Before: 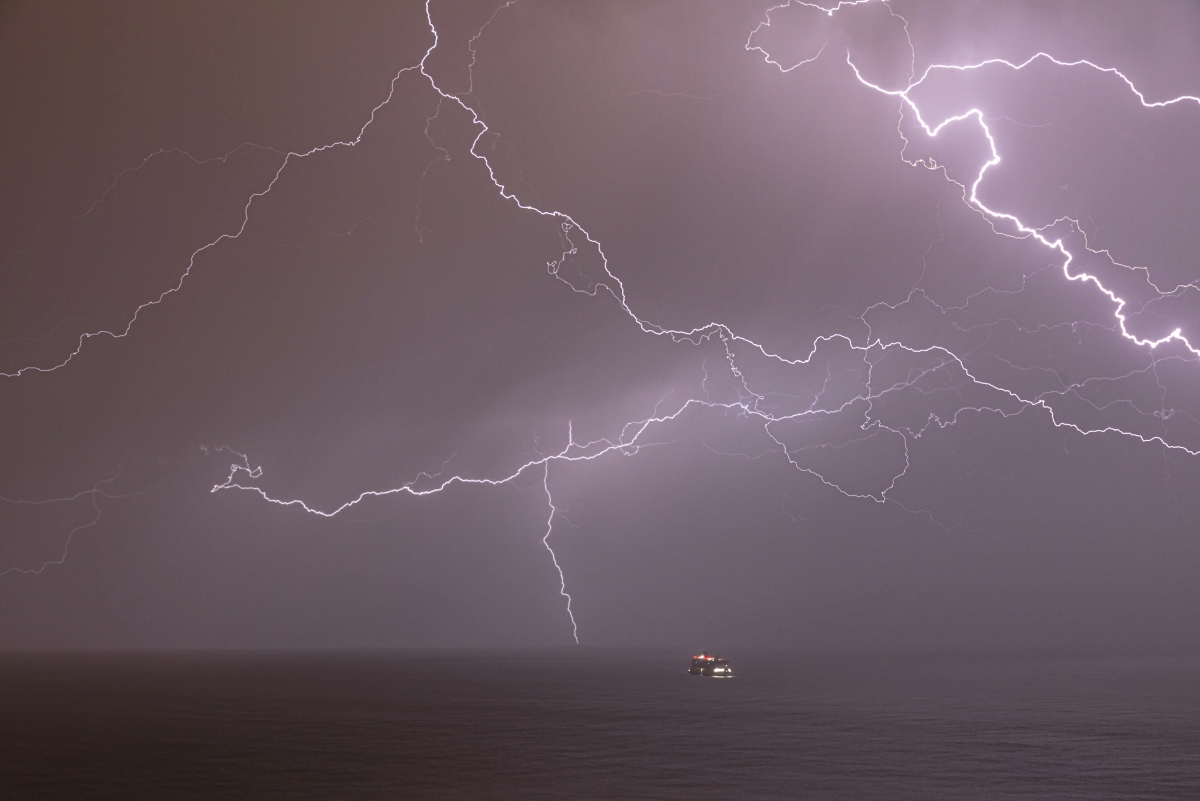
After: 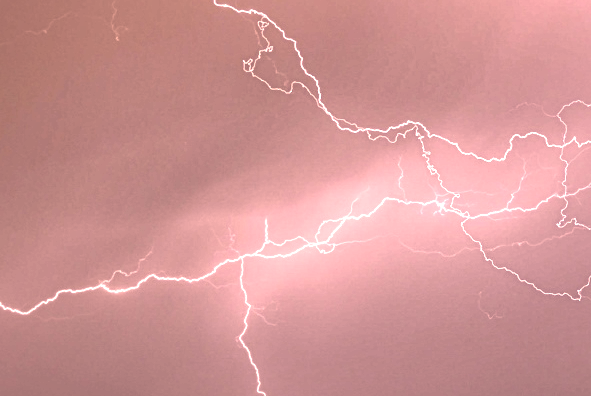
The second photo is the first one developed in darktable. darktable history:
contrast brightness saturation: contrast 0.11, saturation -0.16
exposure: exposure 1.239 EV, compensate exposure bias true, compensate highlight preservation false
color correction: highlights a* 22.54, highlights b* 21.93
crop: left 25.397%, top 25.312%, right 25.282%, bottom 25.167%
local contrast: mode bilateral grid, contrast 21, coarseness 49, detail 179%, midtone range 0.2
